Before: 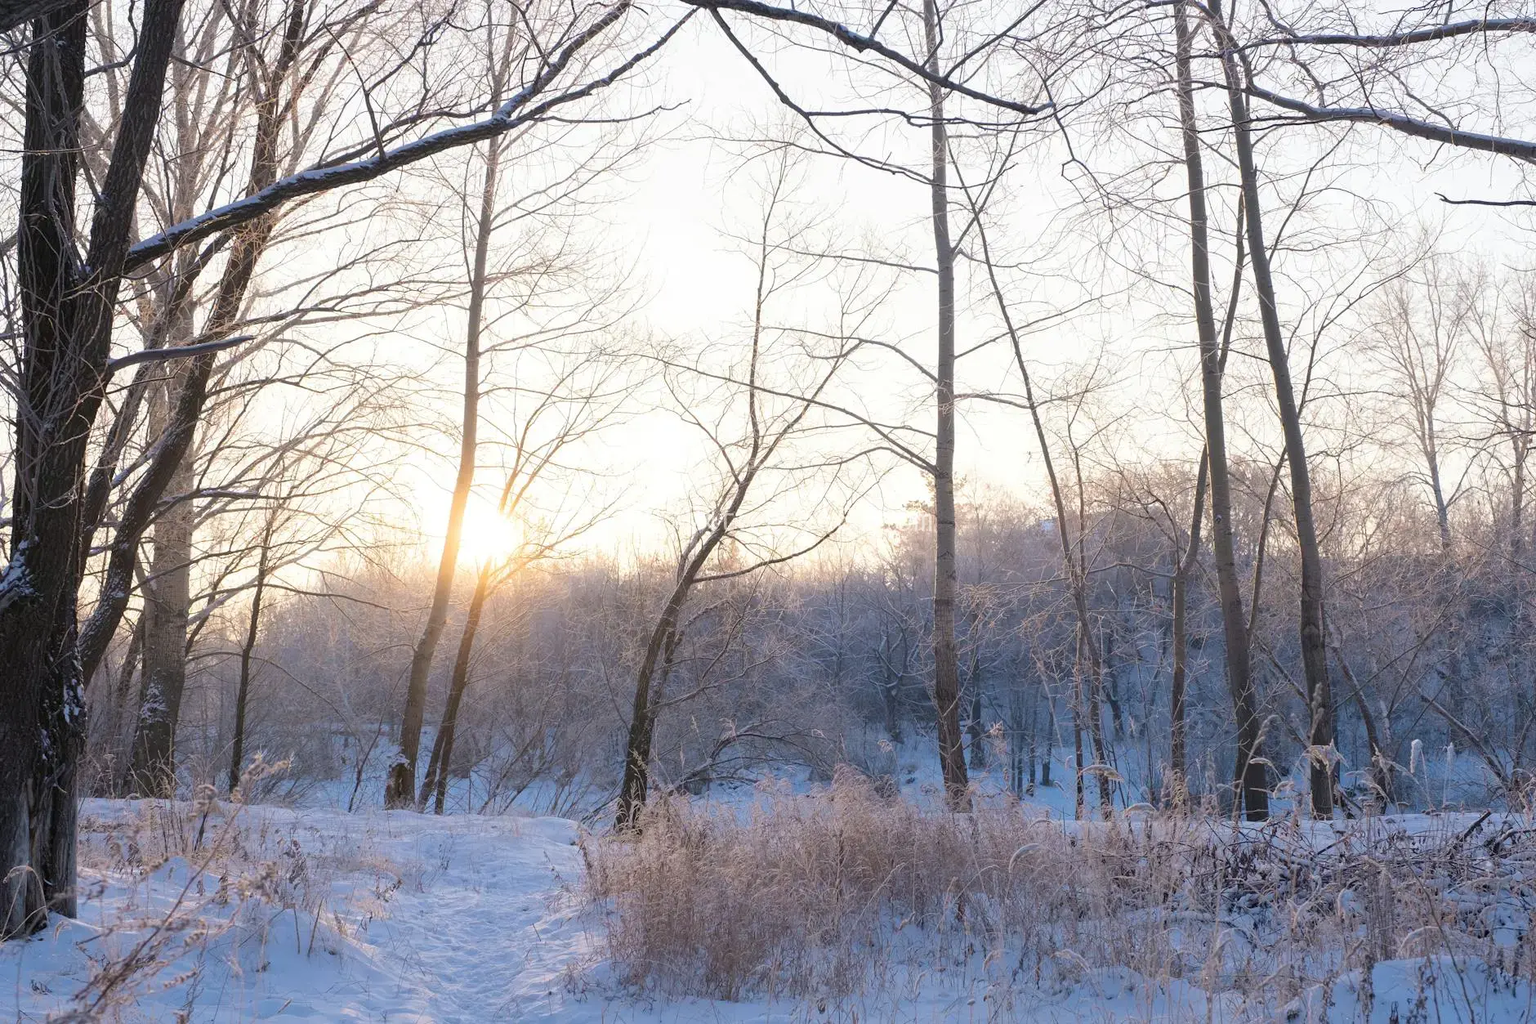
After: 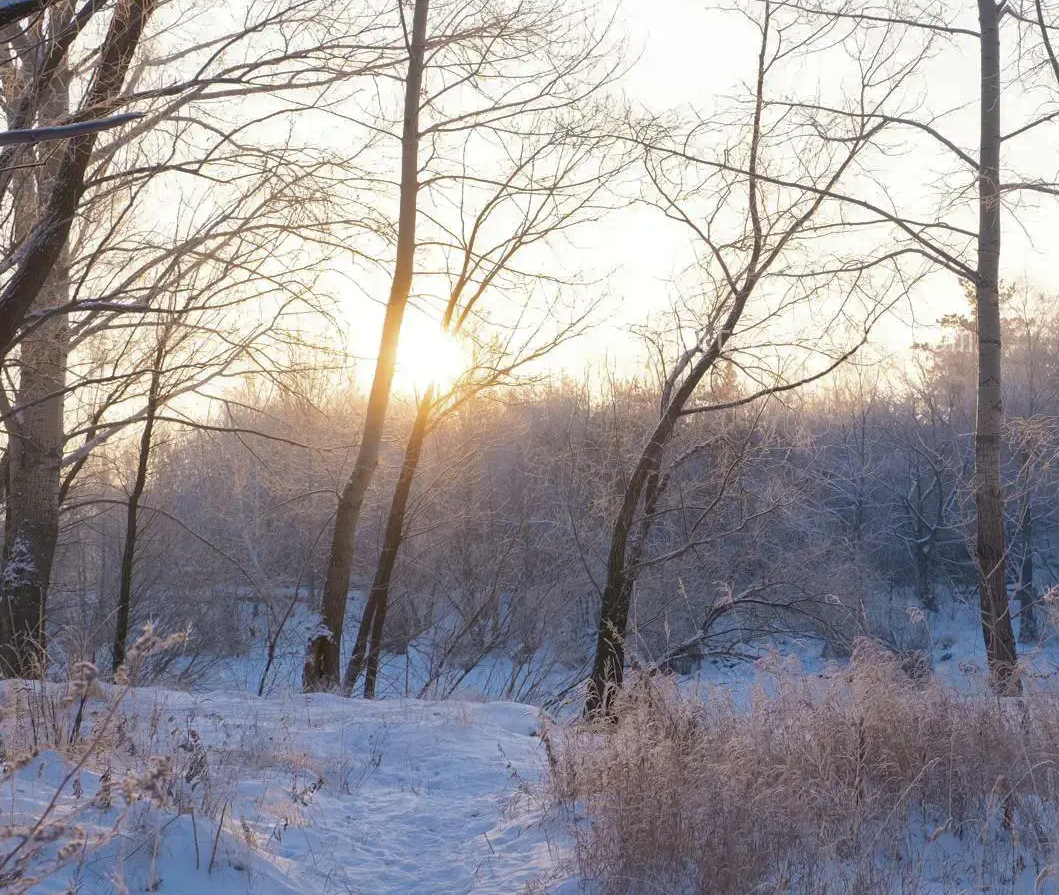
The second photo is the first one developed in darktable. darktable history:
contrast brightness saturation: brightness -0.09
shadows and highlights: on, module defaults
crop: left 8.966%, top 23.852%, right 34.699%, bottom 4.703%
